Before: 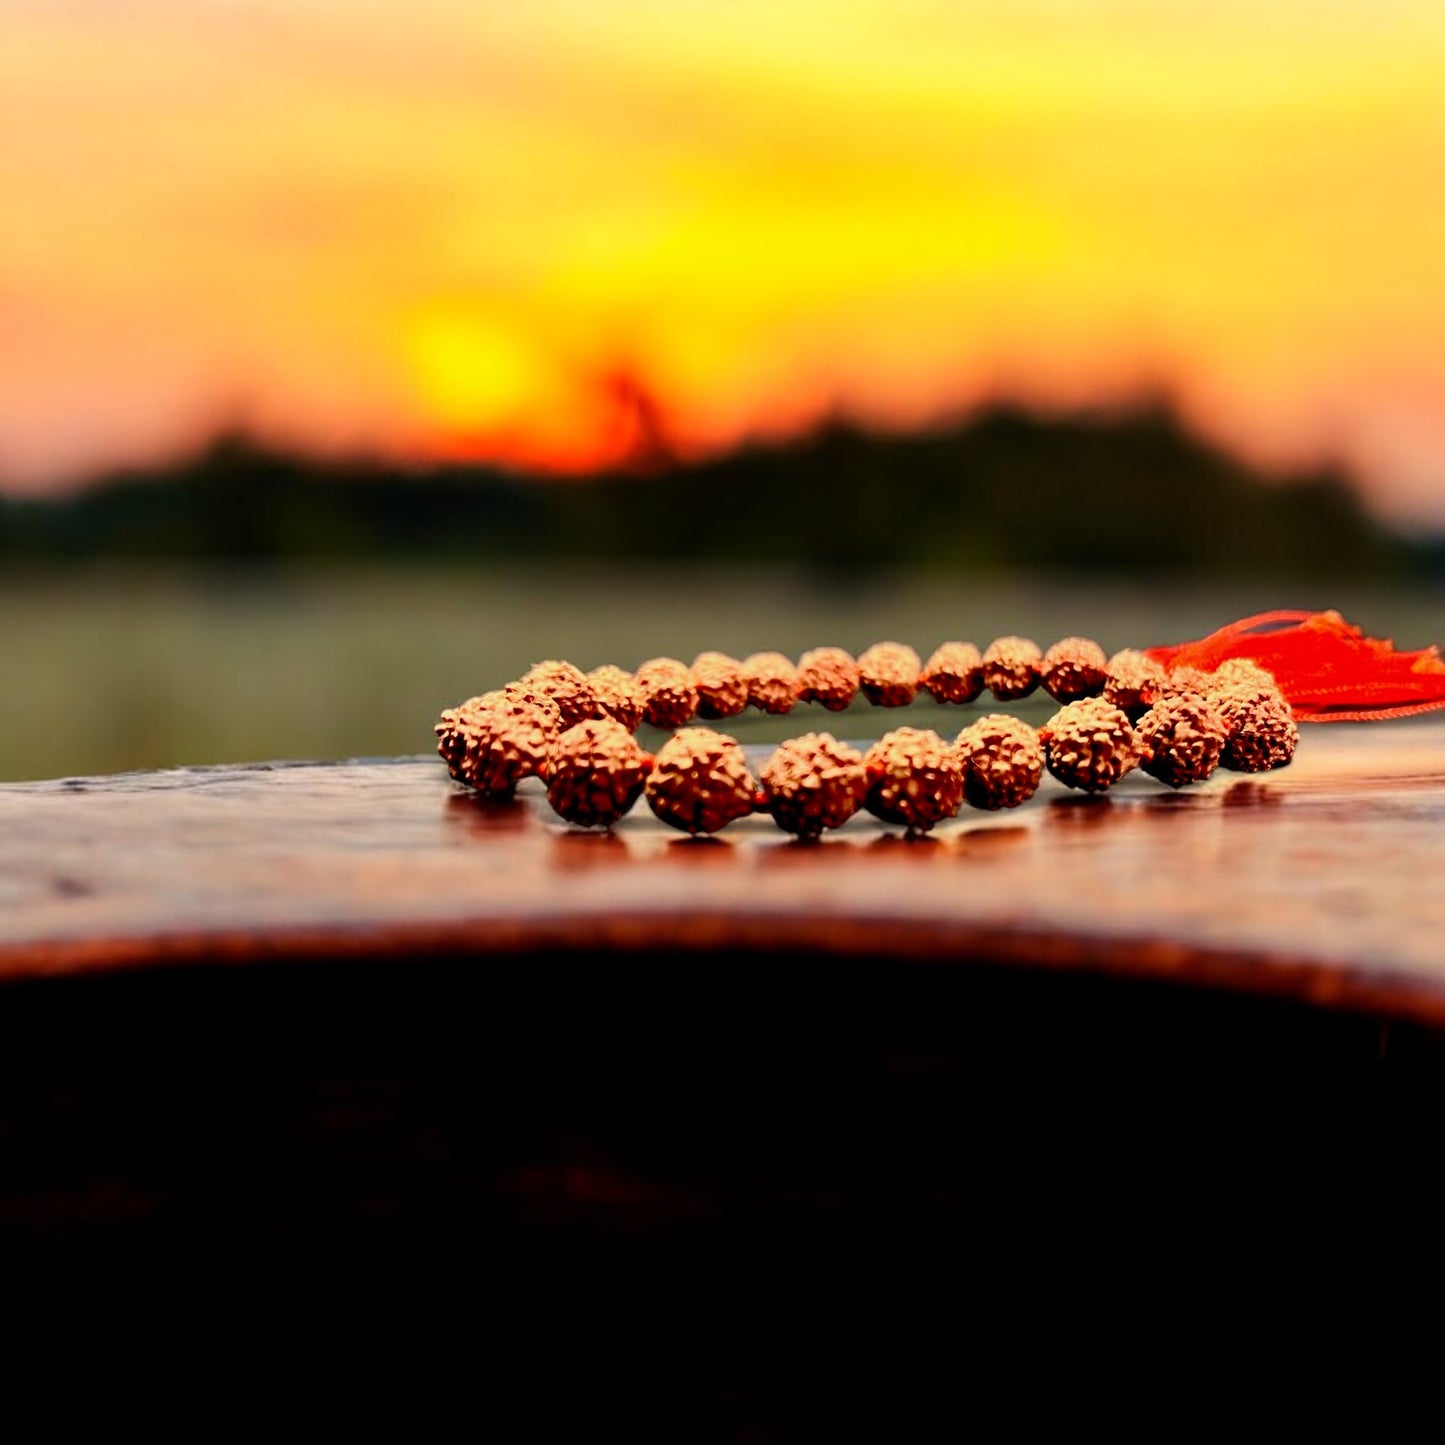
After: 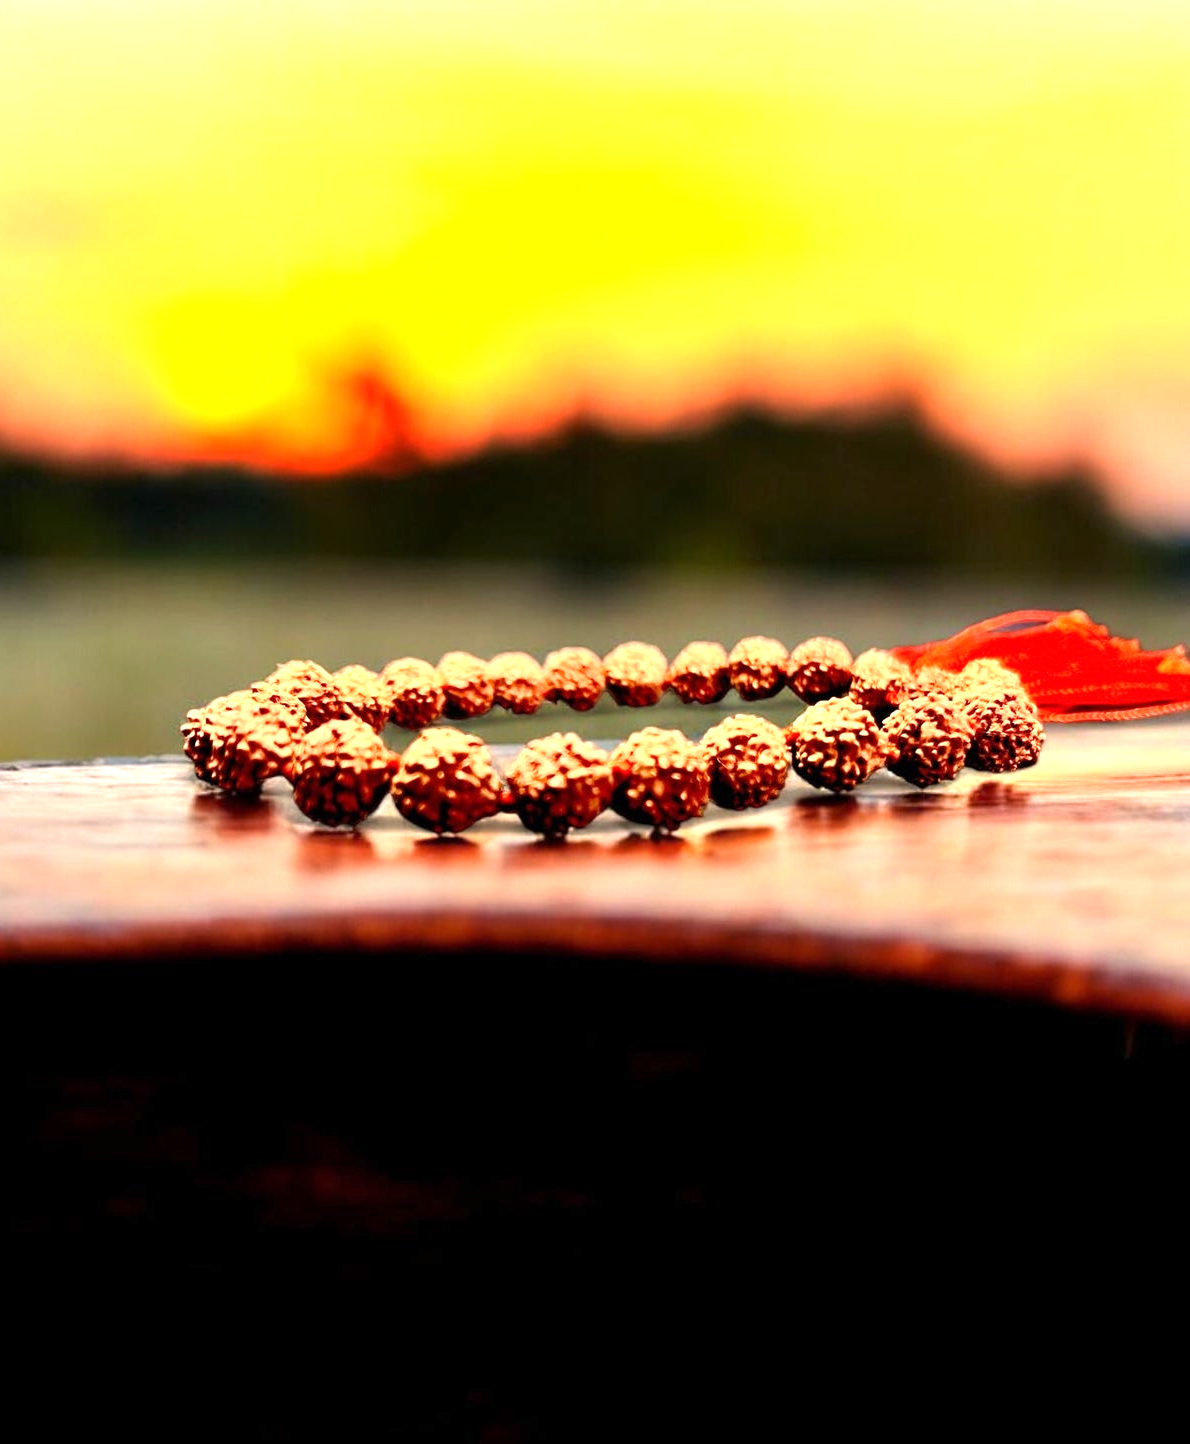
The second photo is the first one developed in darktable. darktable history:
exposure: exposure 0.921 EV, compensate highlight preservation false
crop: left 17.582%, bottom 0.031%
